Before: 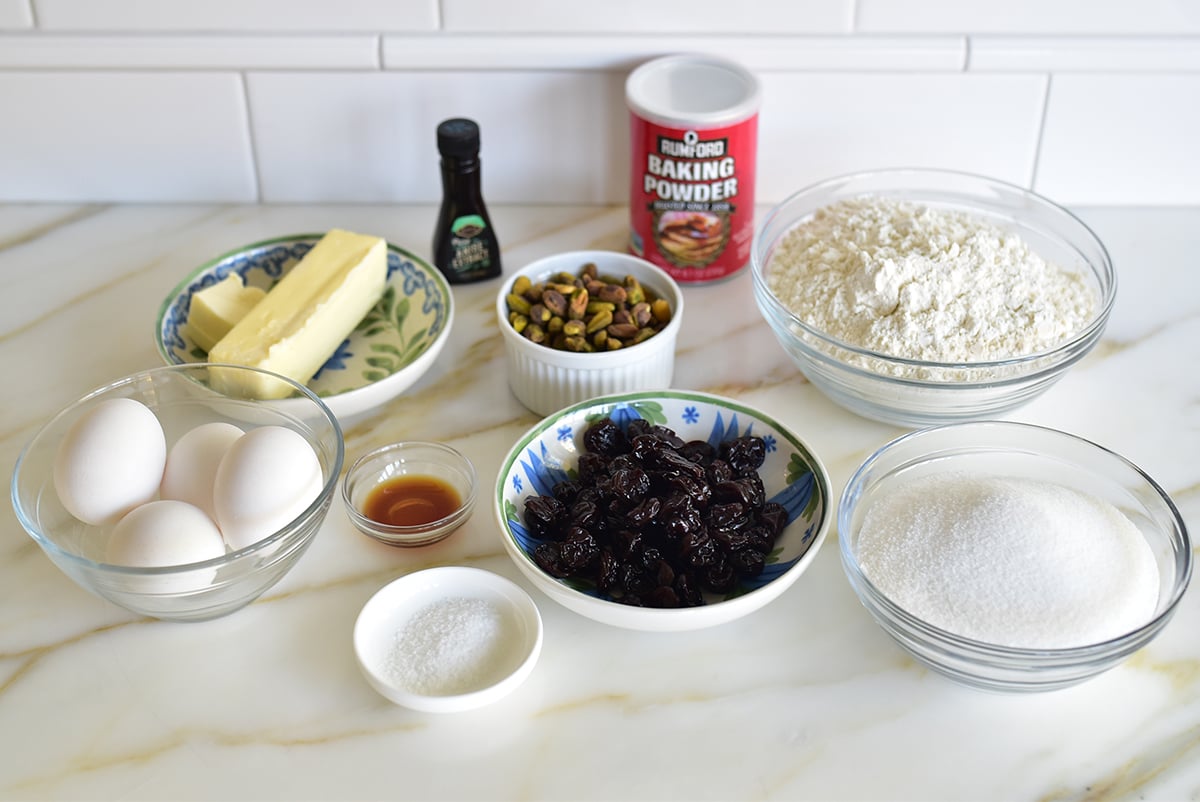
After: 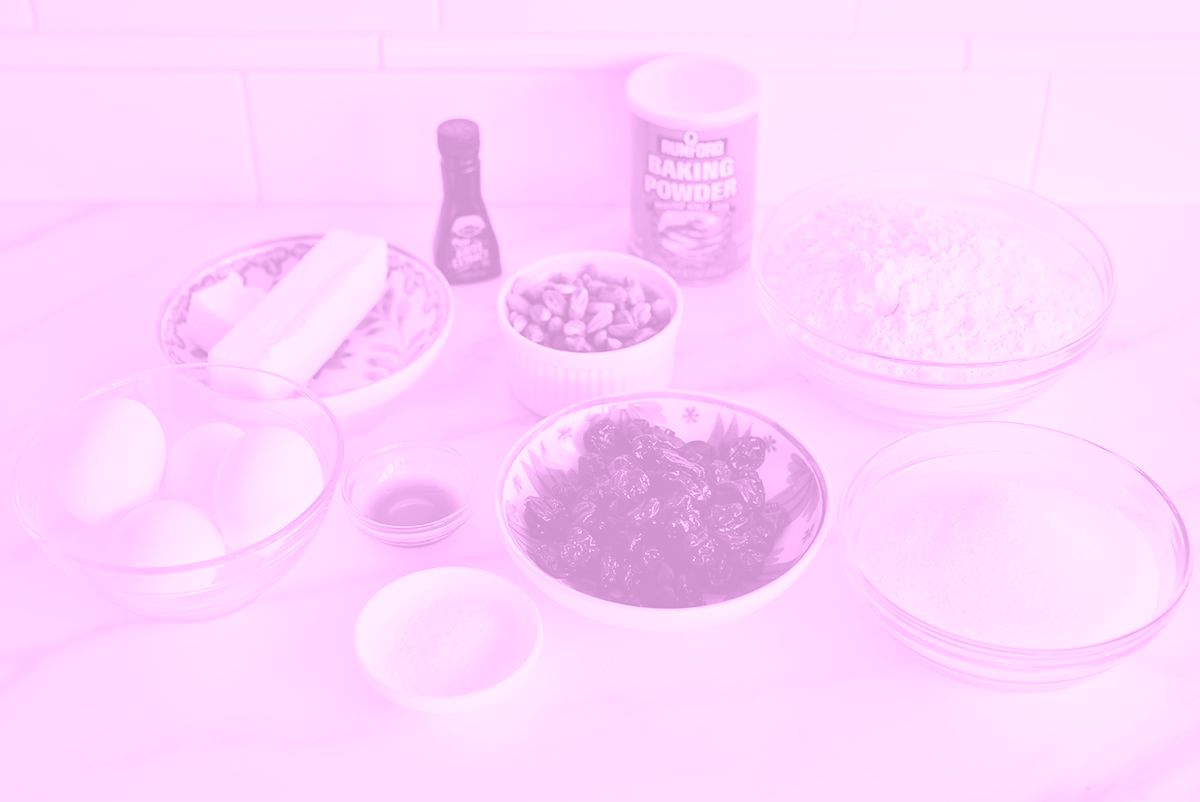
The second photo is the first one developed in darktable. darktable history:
color zones: curves: ch0 [(0, 0.447) (0.184, 0.543) (0.323, 0.476) (0.429, 0.445) (0.571, 0.443) (0.714, 0.451) (0.857, 0.452) (1, 0.447)]; ch1 [(0, 0.464) (0.176, 0.46) (0.287, 0.177) (0.429, 0.002) (0.571, 0) (0.714, 0) (0.857, 0) (1, 0.464)], mix 20%
colorize: hue 331.2°, saturation 75%, source mix 30.28%, lightness 70.52%, version 1
white balance: red 1.138, green 0.996, blue 0.812
